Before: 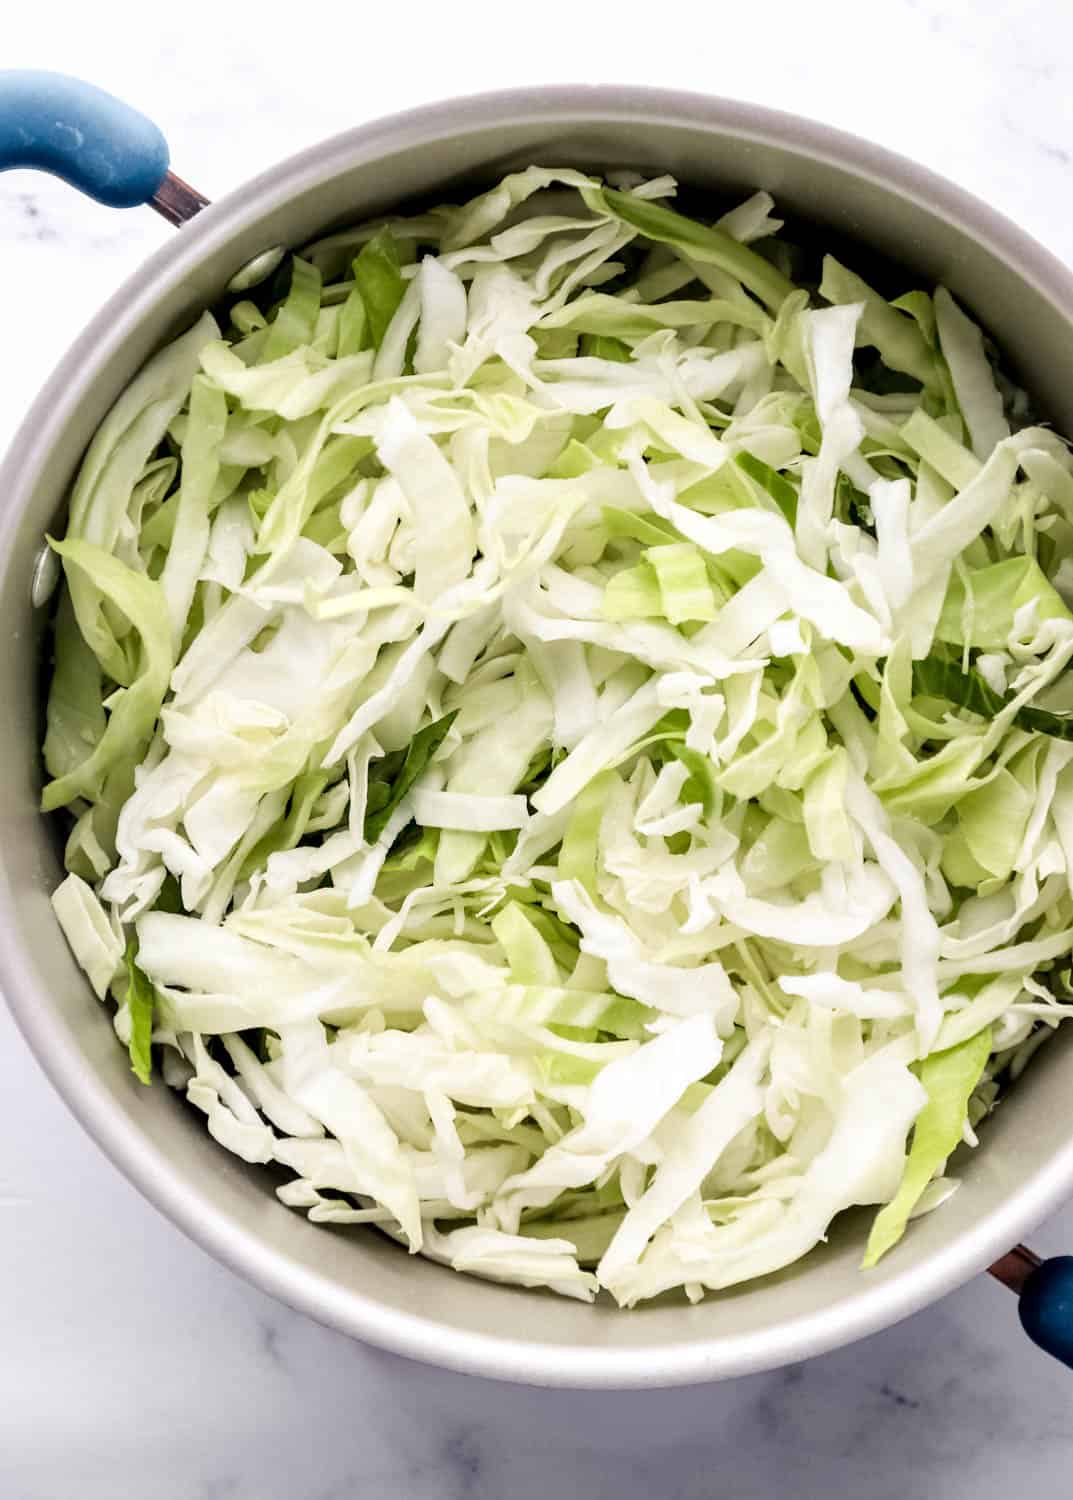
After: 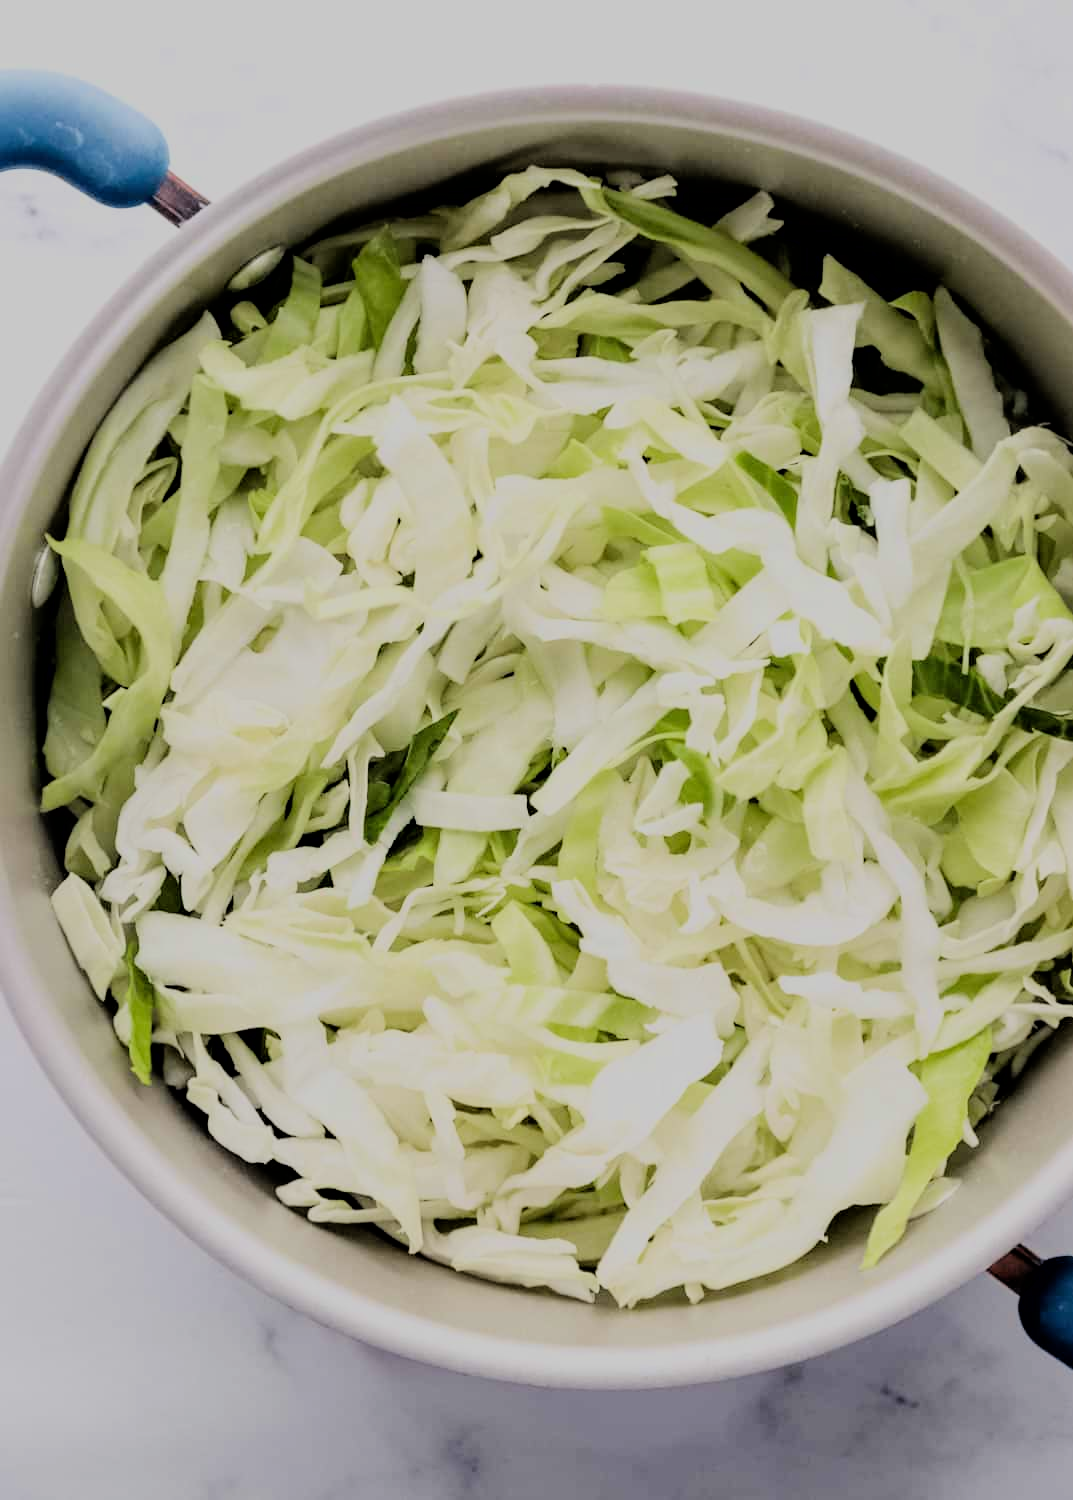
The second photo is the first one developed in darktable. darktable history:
filmic rgb: black relative exposure -6.22 EV, white relative exposure 6.97 EV, hardness 2.24, color science v6 (2022)
